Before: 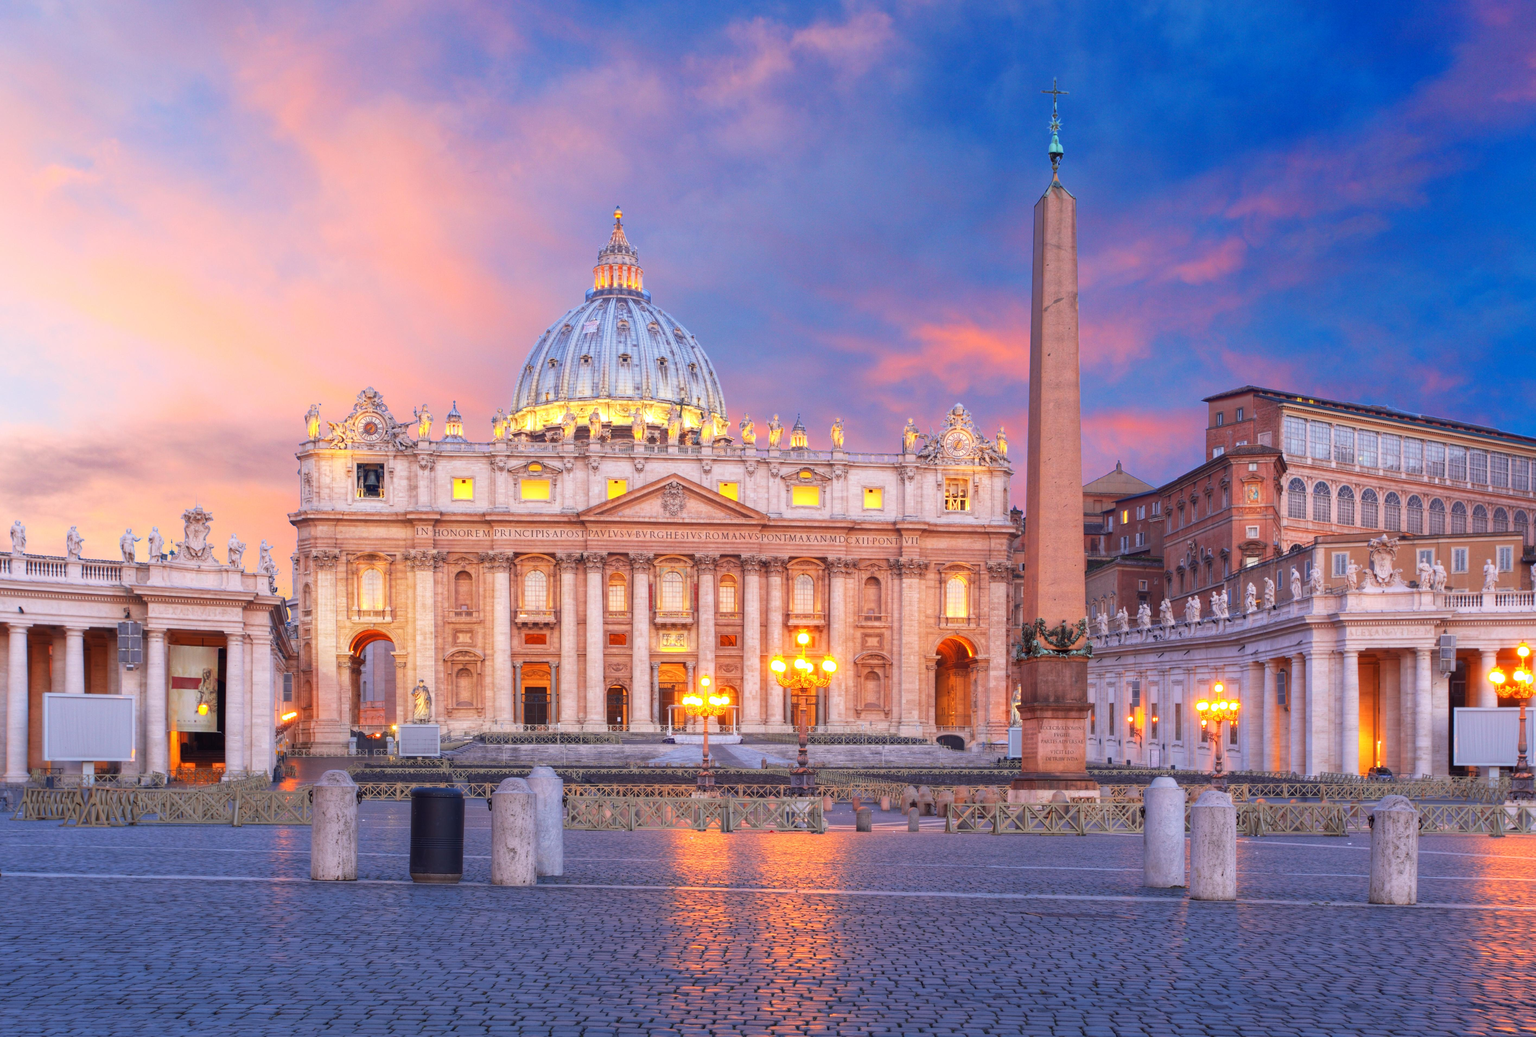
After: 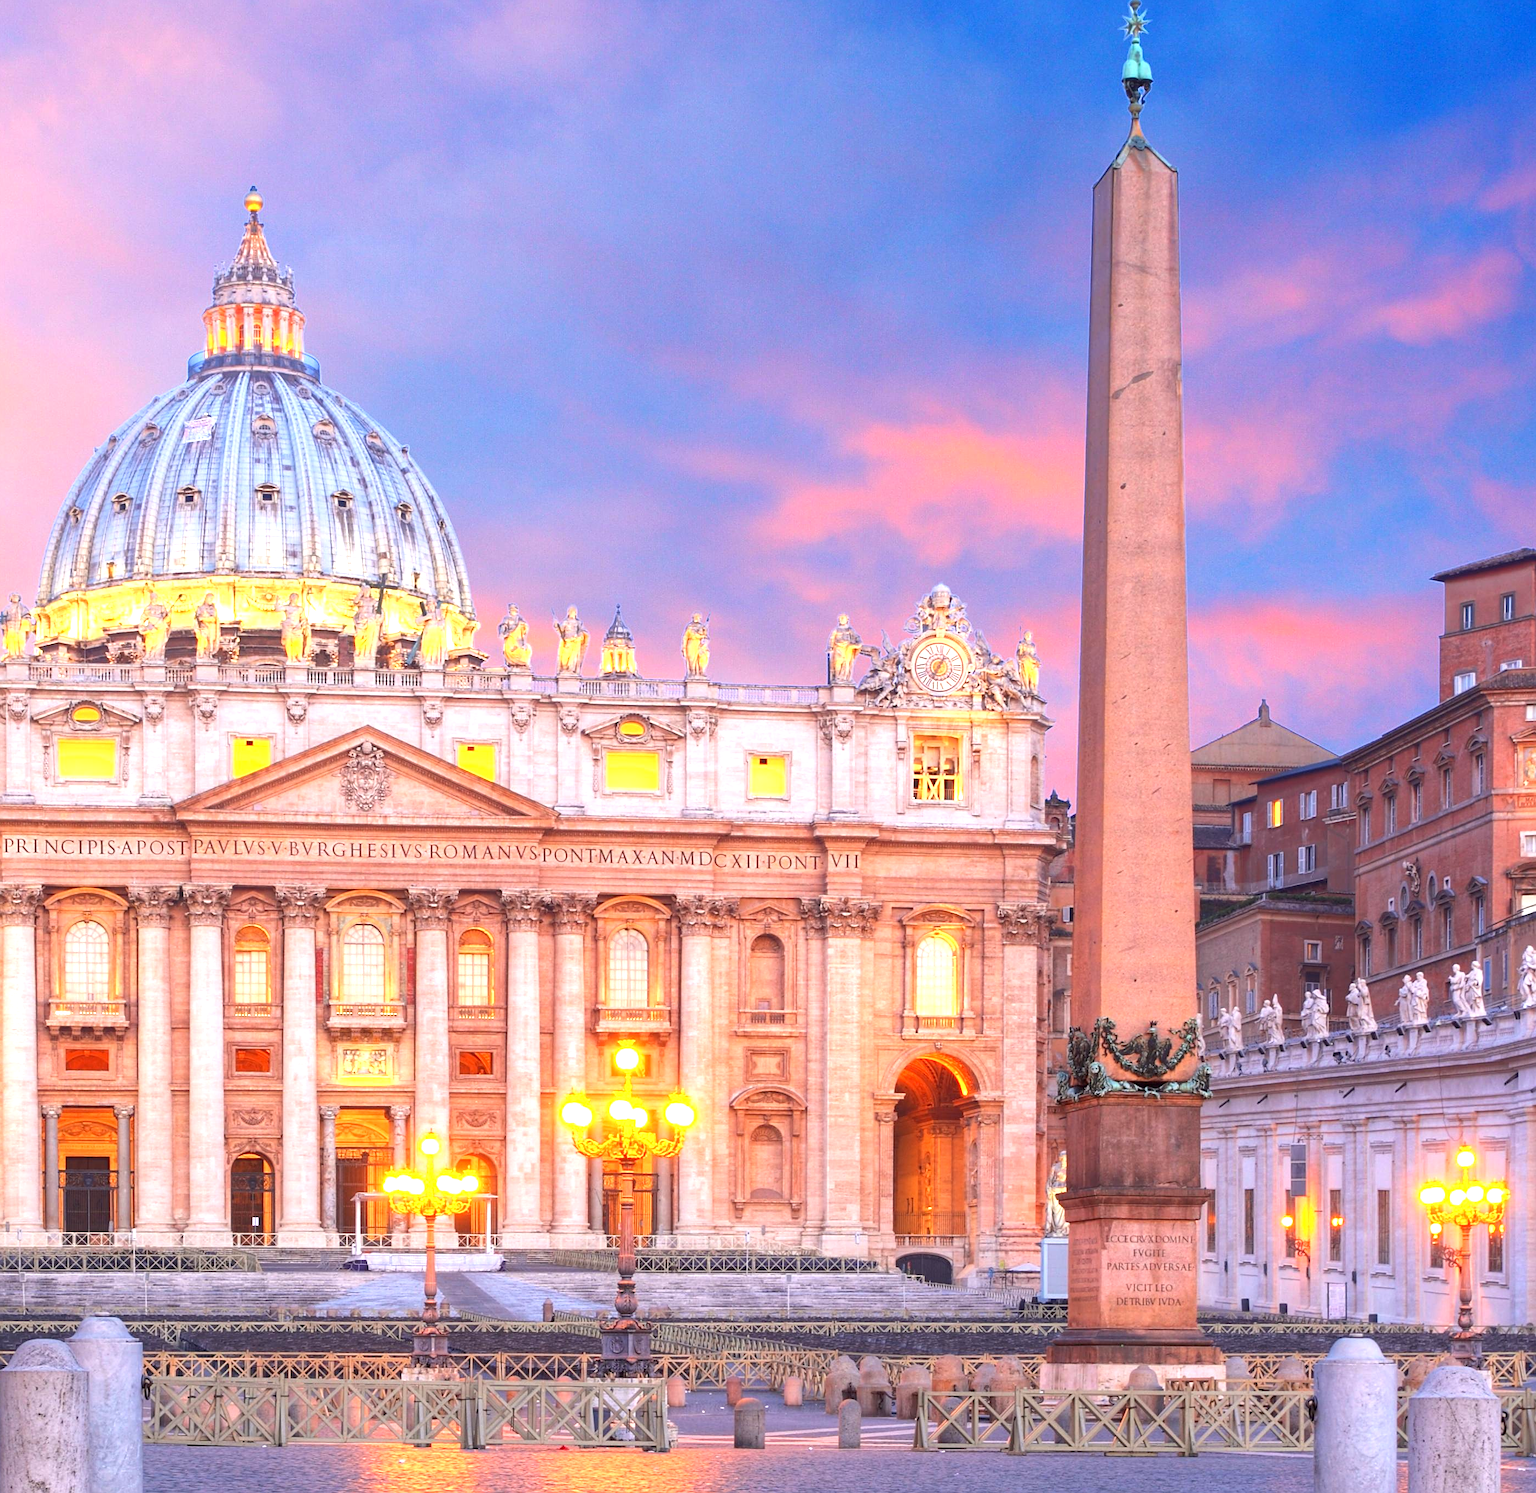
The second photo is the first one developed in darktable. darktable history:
crop: left 32.075%, top 10.976%, right 18.355%, bottom 17.596%
sharpen: on, module defaults
exposure: black level correction 0, exposure 0.7 EV, compensate exposure bias true, compensate highlight preservation false
